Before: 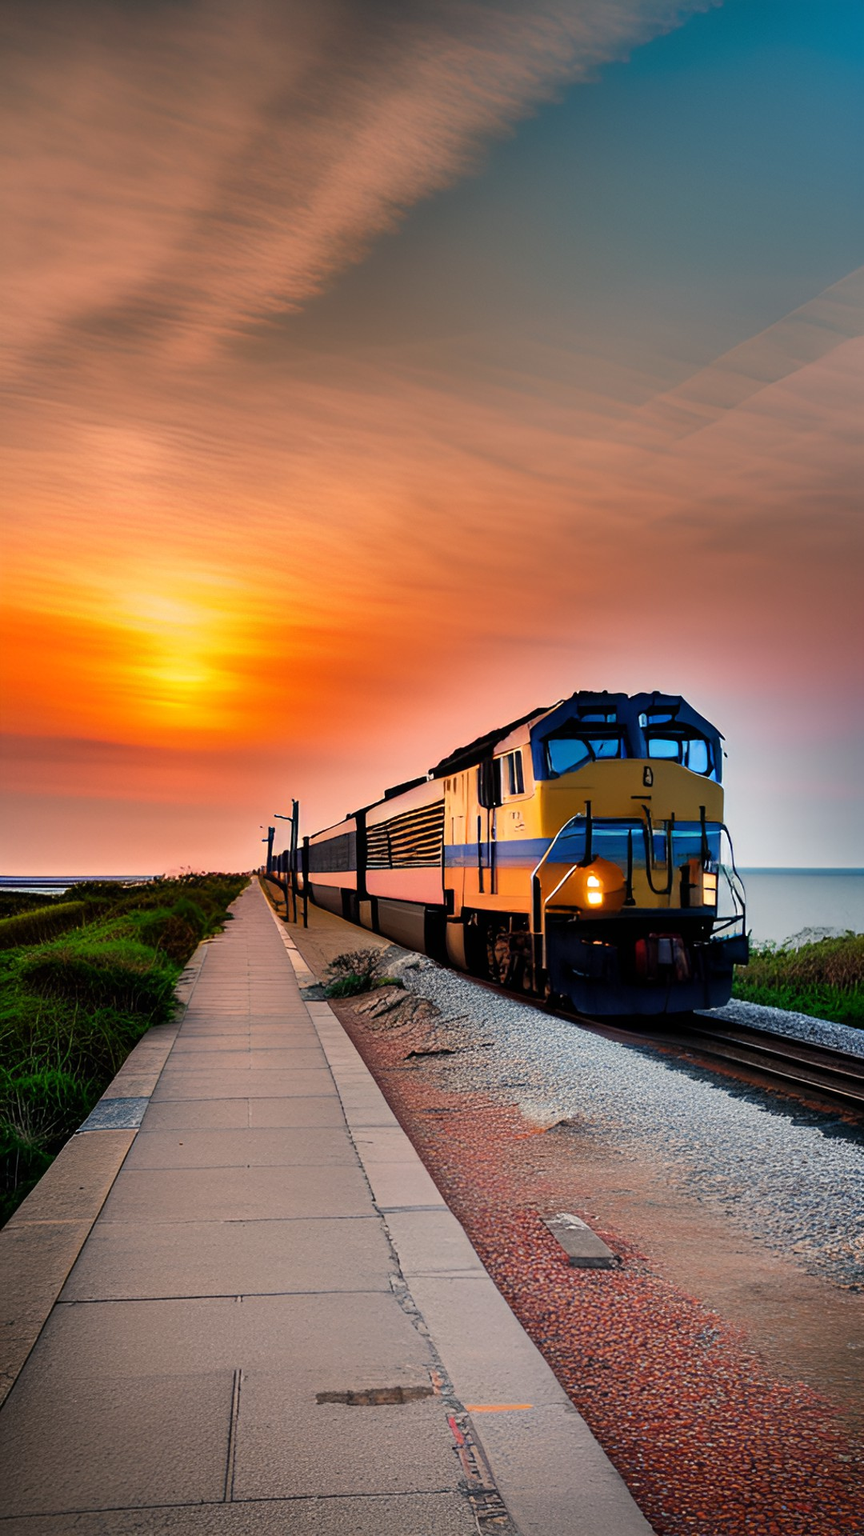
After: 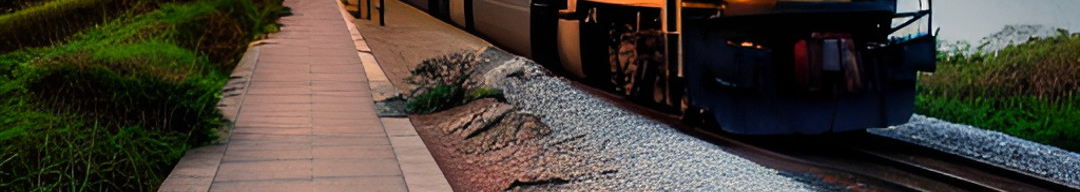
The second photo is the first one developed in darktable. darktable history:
crop and rotate: top 59.084%, bottom 30.916%
exposure: compensate highlight preservation false
